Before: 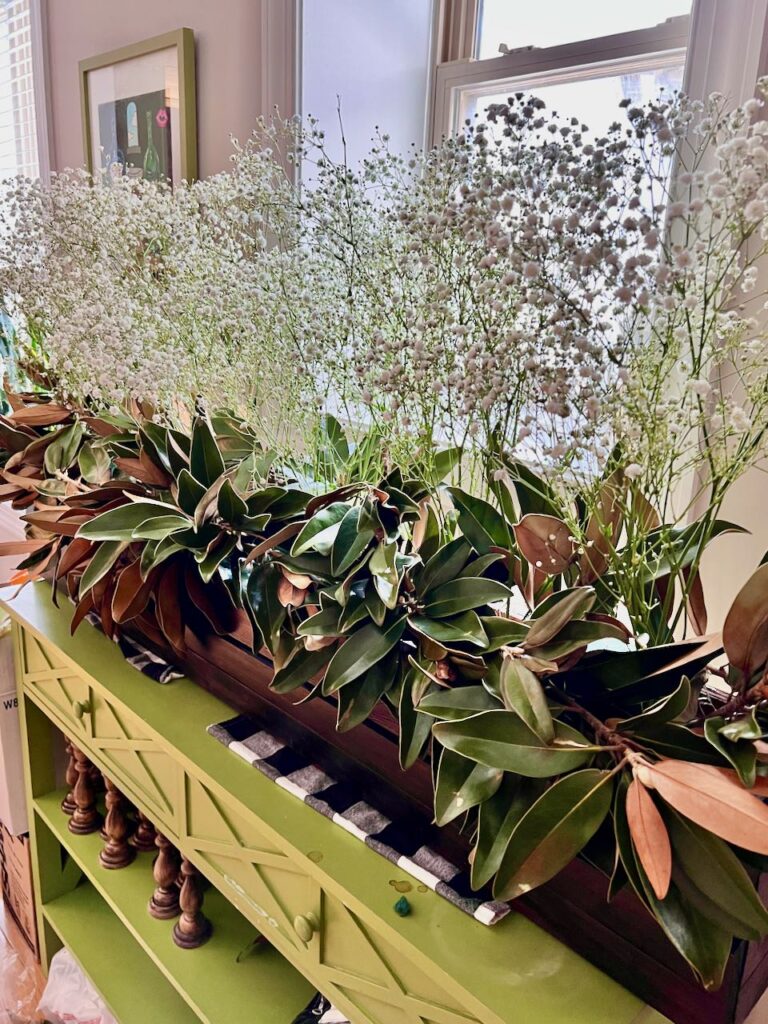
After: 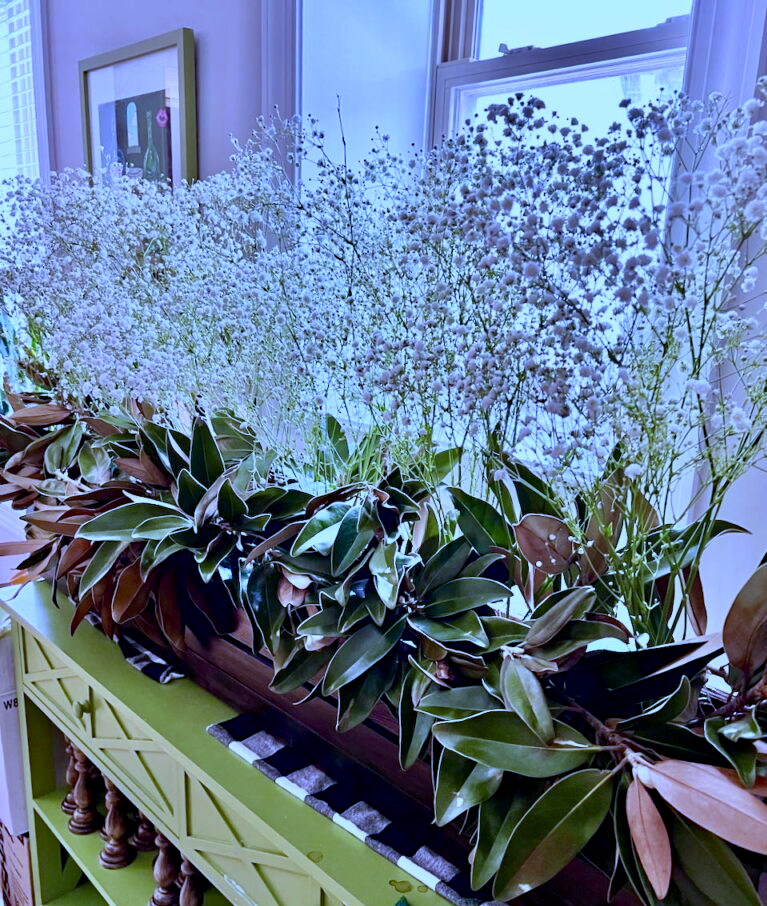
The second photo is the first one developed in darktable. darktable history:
haze removal: compatibility mode true, adaptive false
white balance: red 0.766, blue 1.537
crop and rotate: top 0%, bottom 11.49%
